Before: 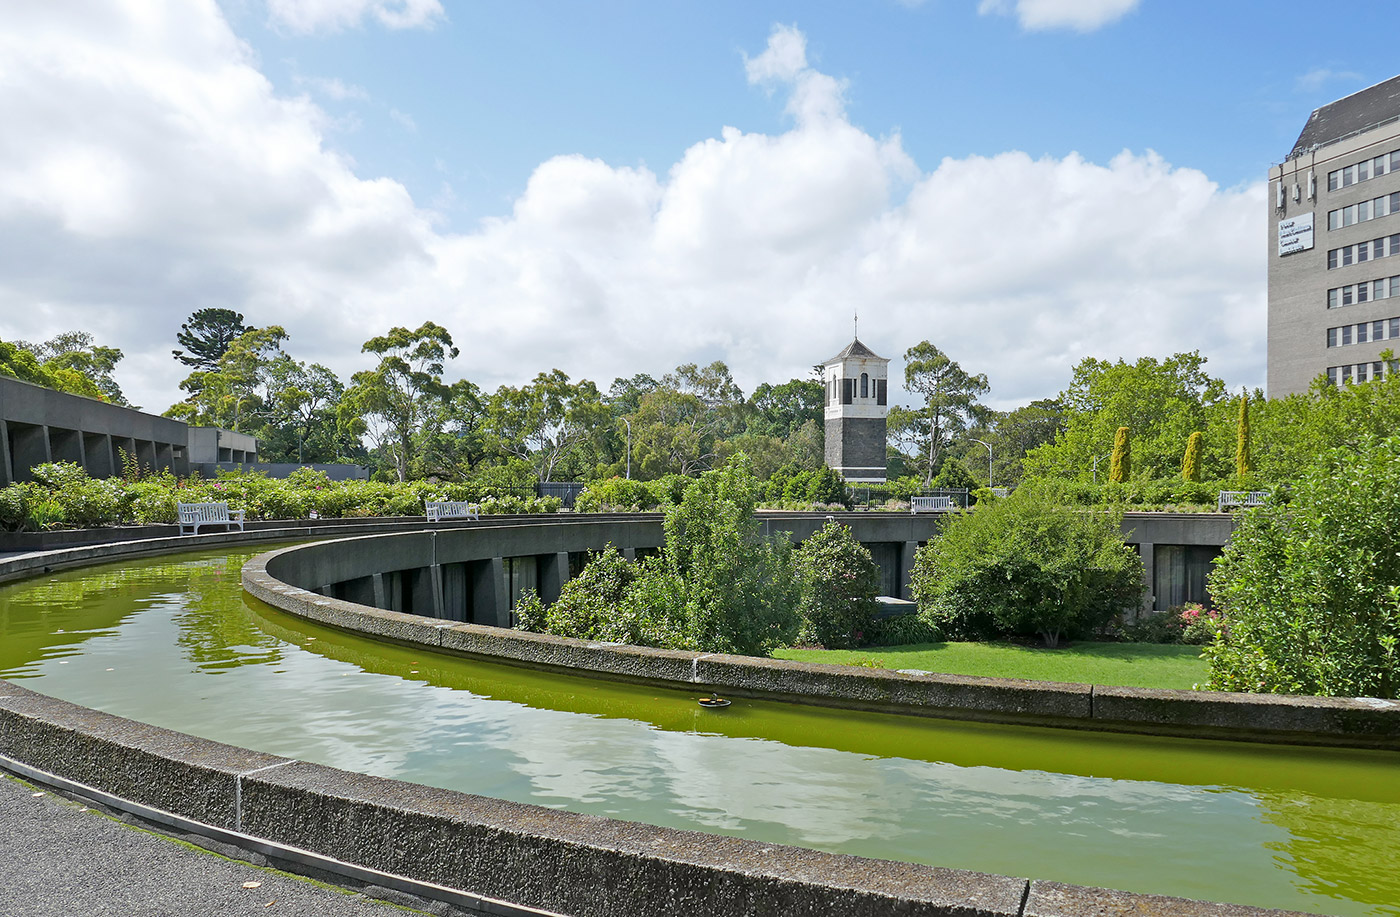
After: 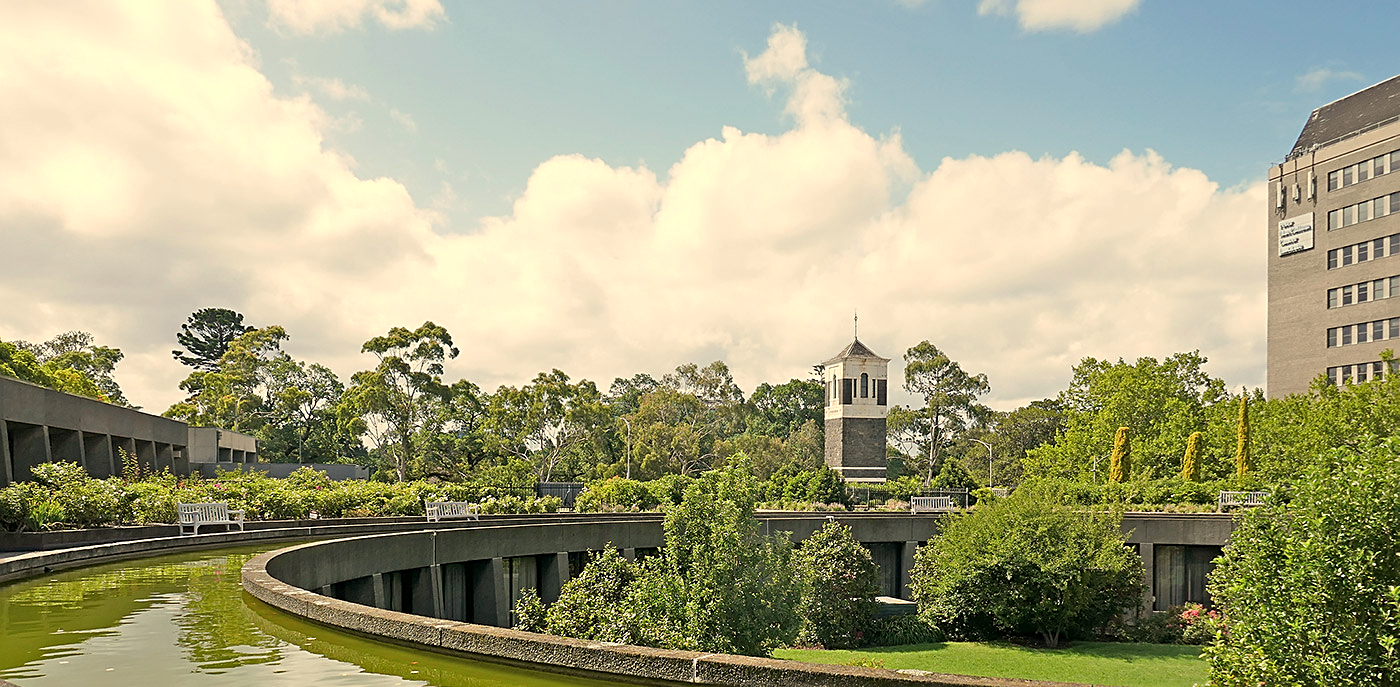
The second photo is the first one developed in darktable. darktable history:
exposure: compensate highlight preservation false
white balance: red 1.123, blue 0.83
crop: bottom 24.988%
sharpen: on, module defaults
